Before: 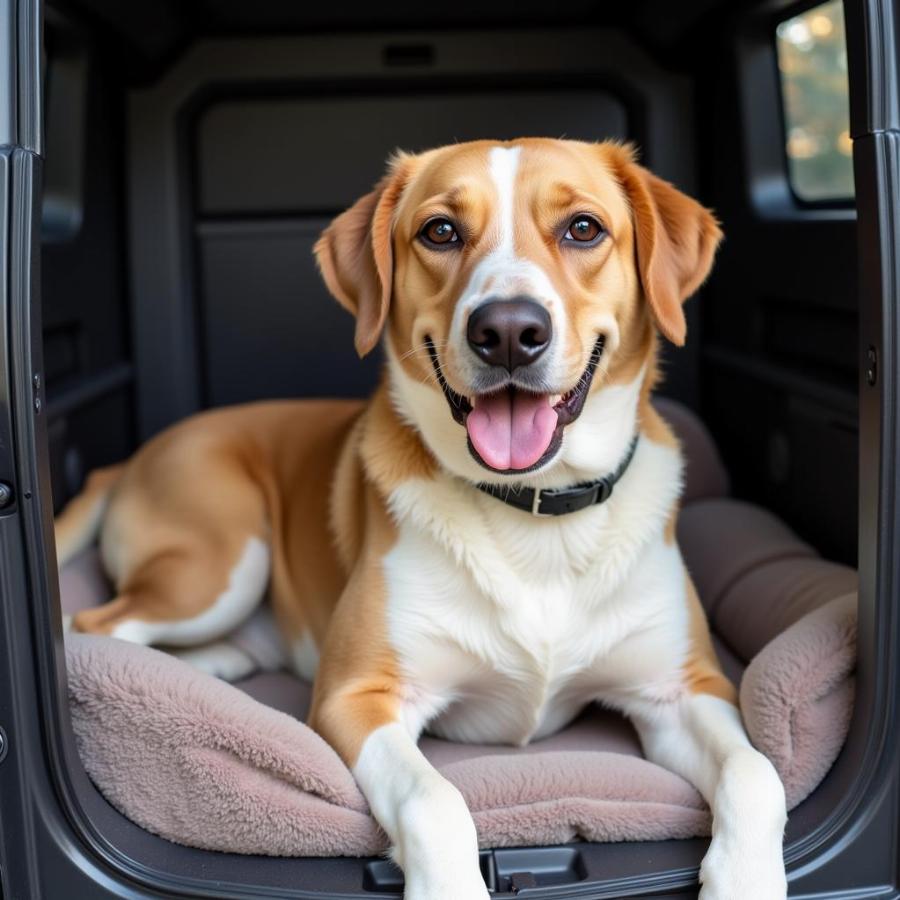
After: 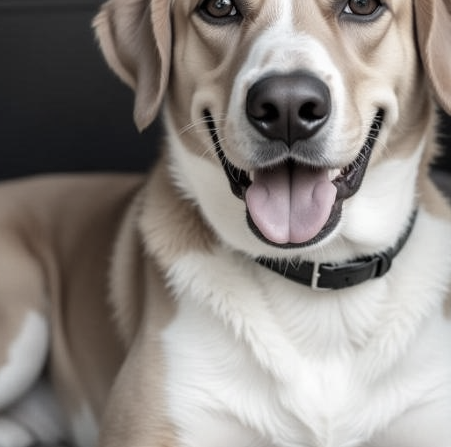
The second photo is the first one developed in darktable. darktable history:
color correction: highlights b* -0.018, saturation 0.284
crop: left 24.563%, top 25.217%, right 25.234%, bottom 25.006%
